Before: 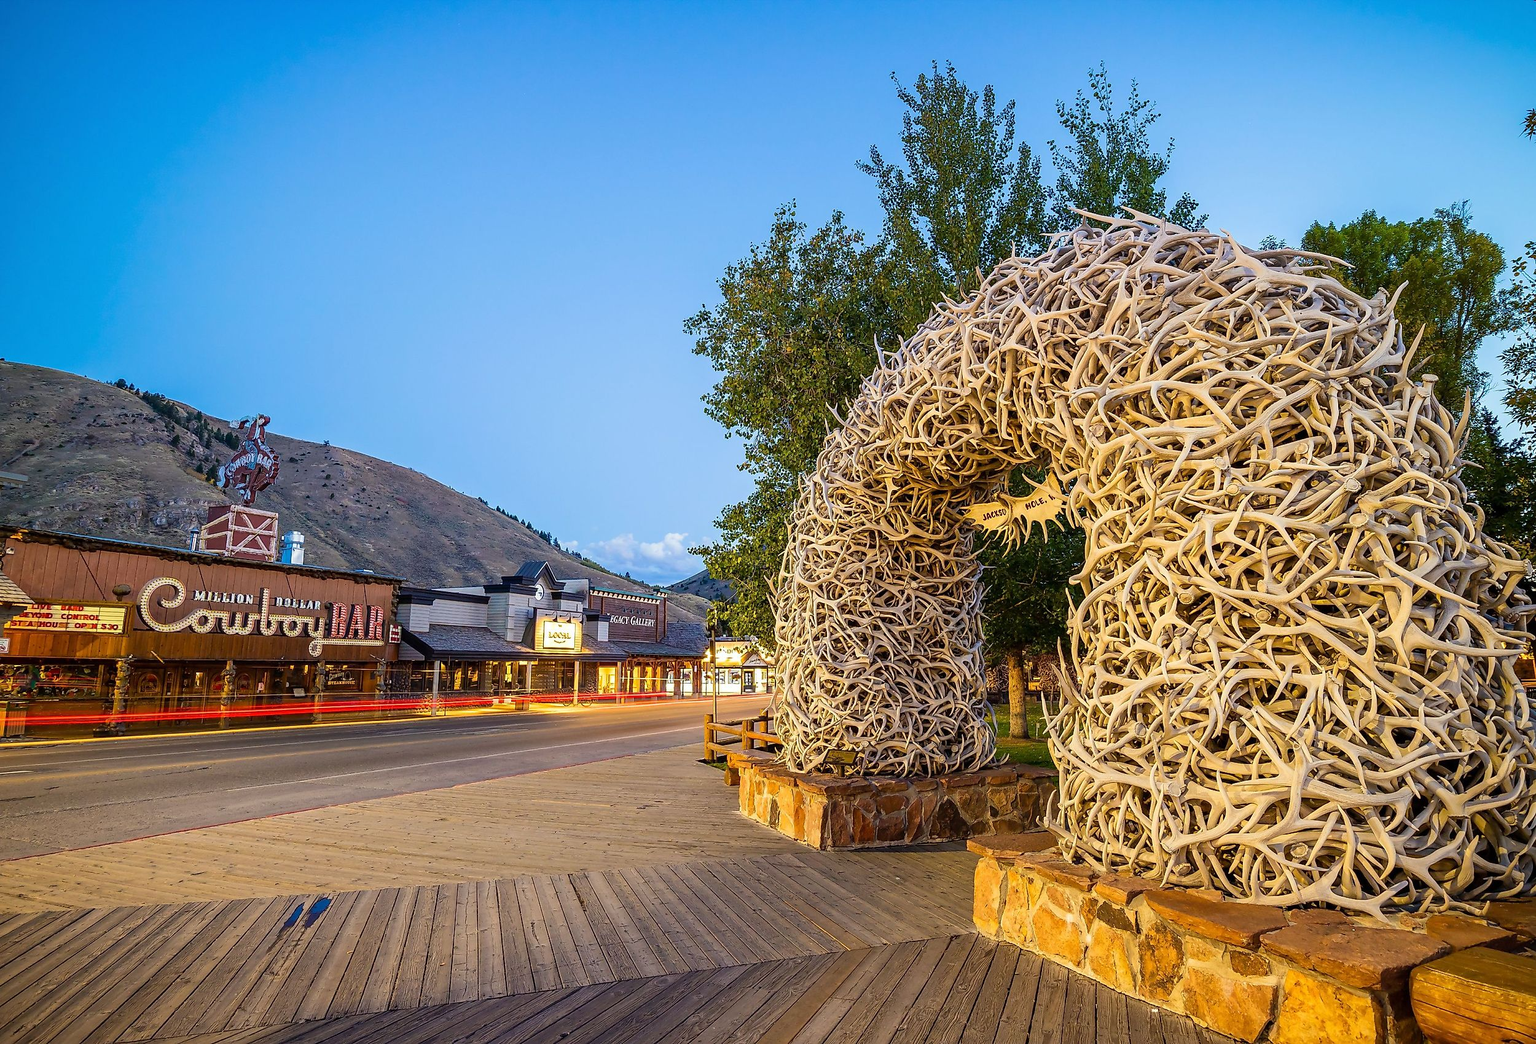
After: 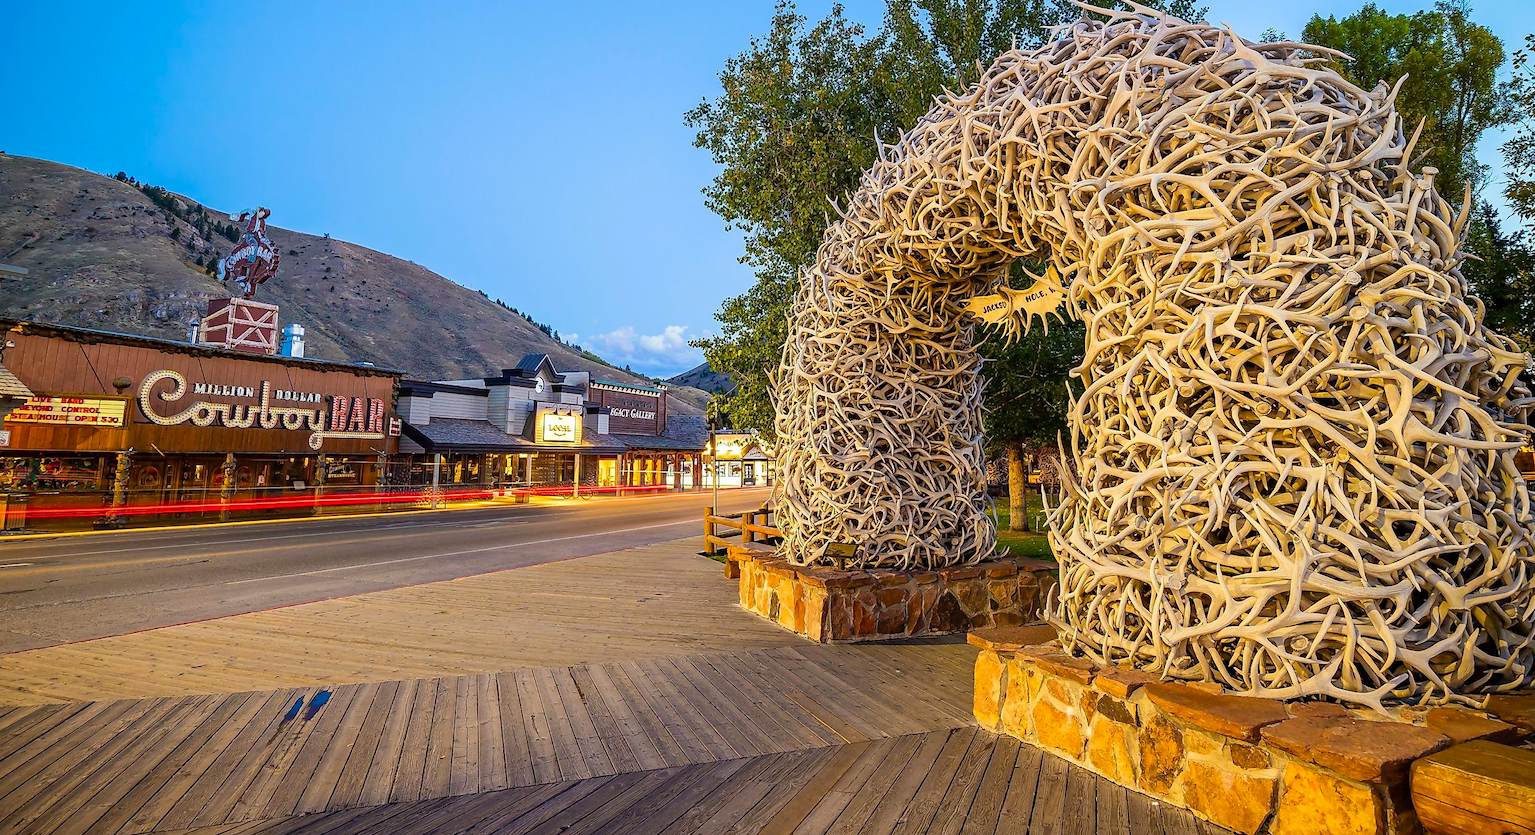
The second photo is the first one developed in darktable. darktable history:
contrast brightness saturation: saturation 0.122
crop and rotate: top 19.966%
